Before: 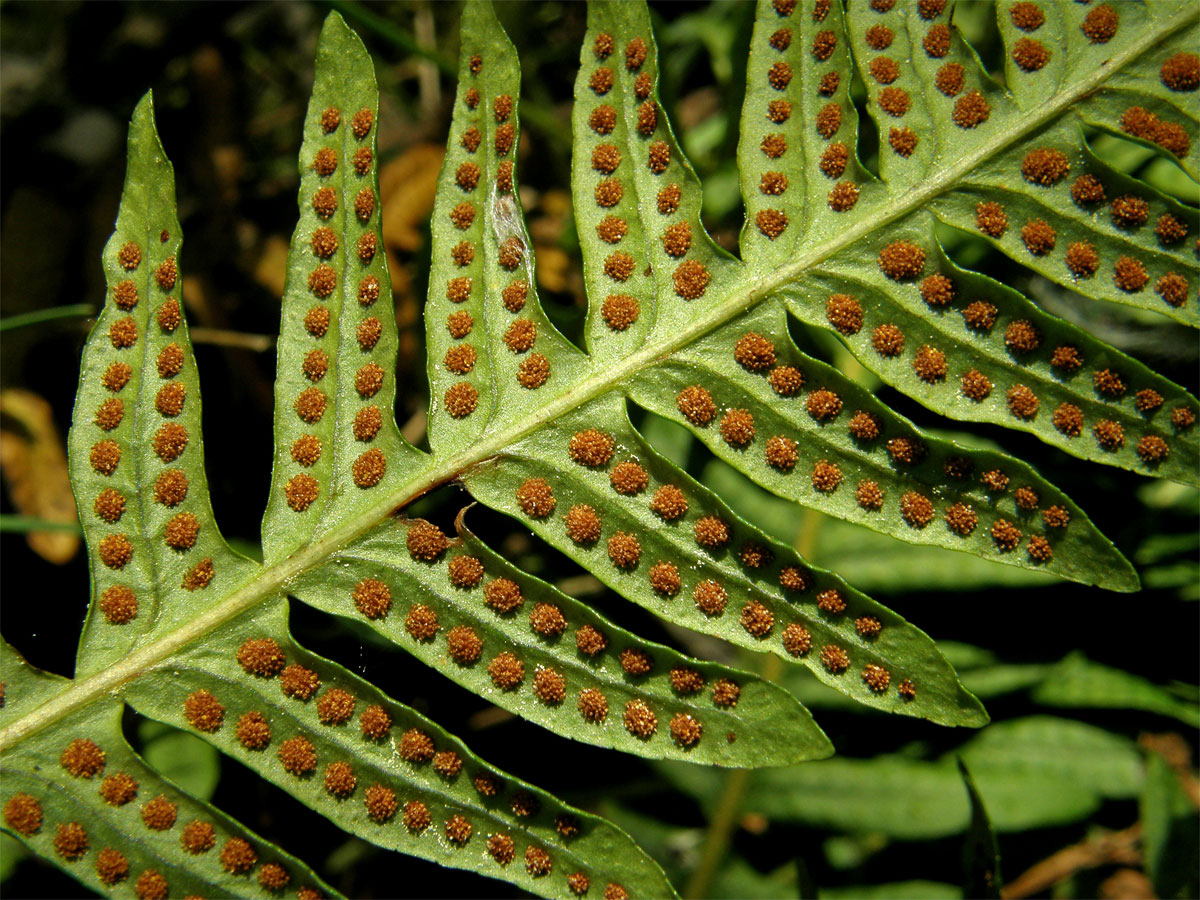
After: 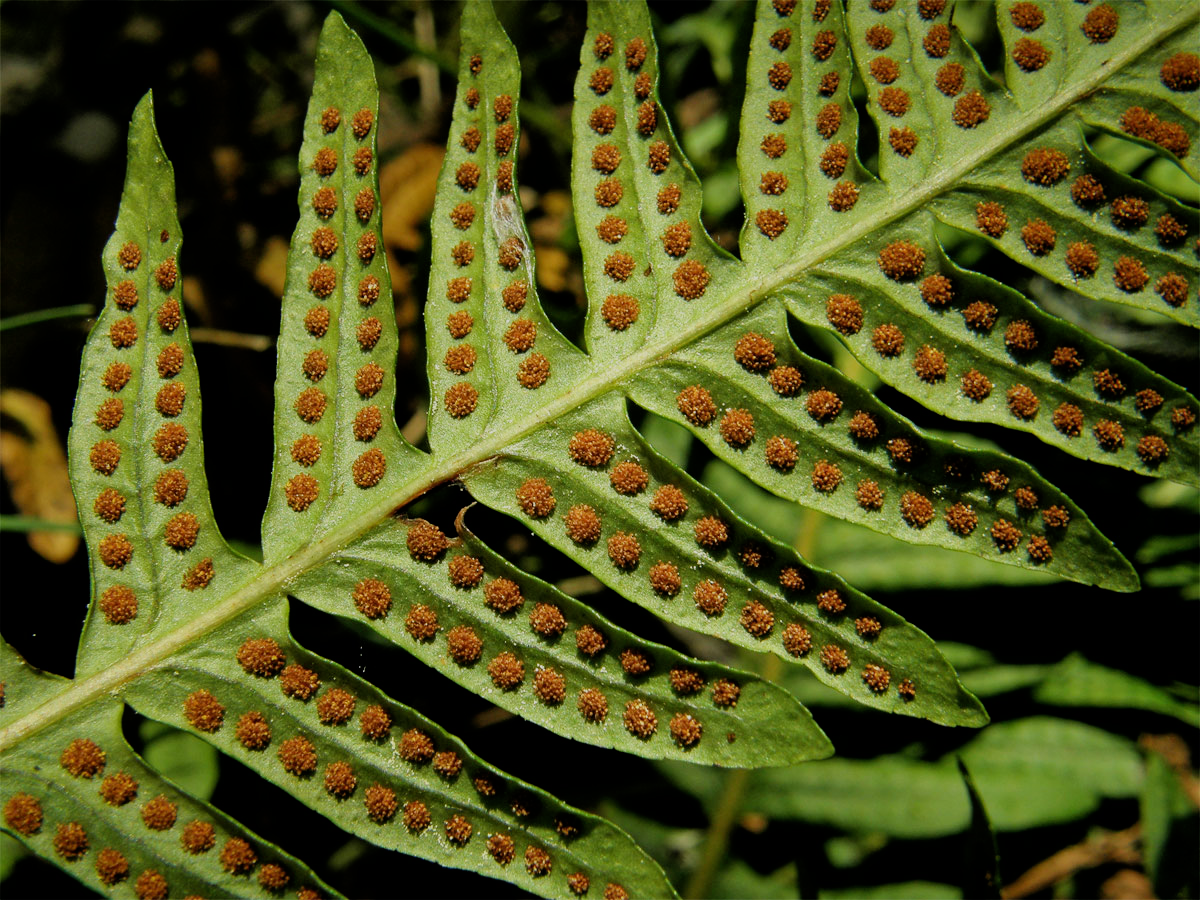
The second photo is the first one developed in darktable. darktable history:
filmic rgb: black relative exposure -7.65 EV, white relative exposure 4.56 EV, threshold 5.97 EV, hardness 3.61, iterations of high-quality reconstruction 0, enable highlight reconstruction true
